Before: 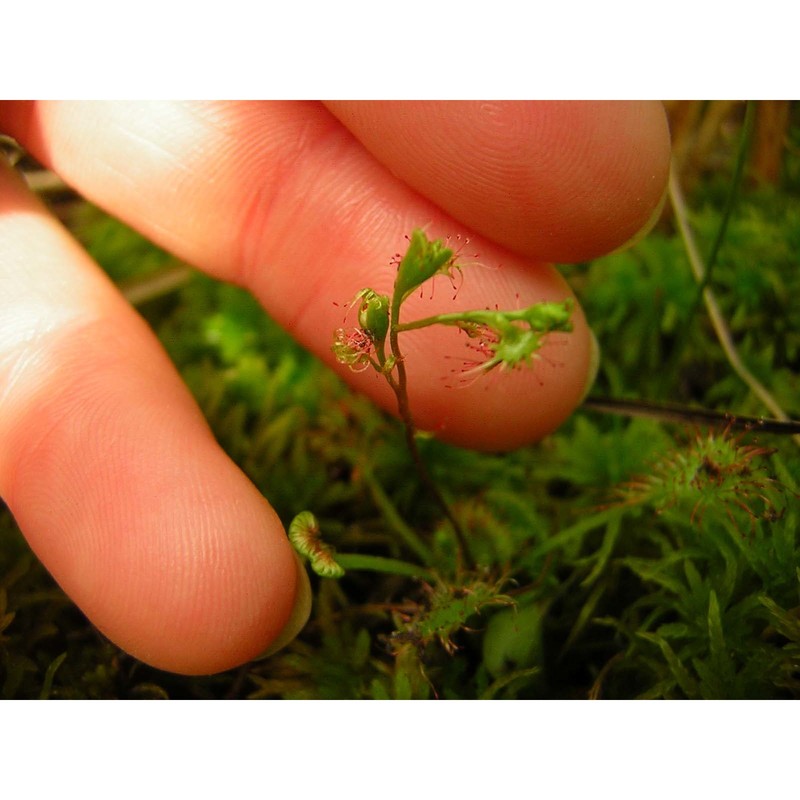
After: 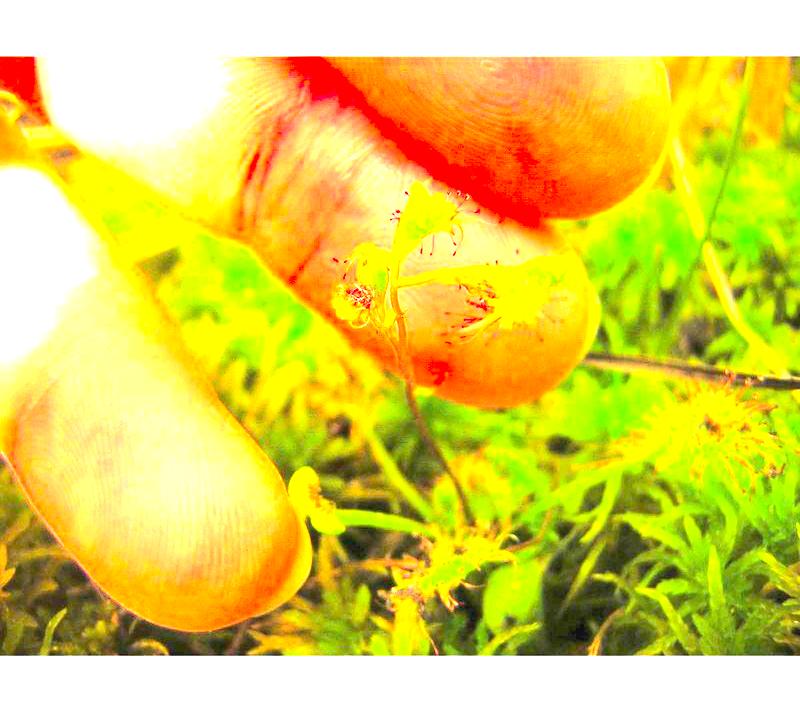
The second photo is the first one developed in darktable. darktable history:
contrast brightness saturation: contrast 0.197, brightness 0.158, saturation 0.221
exposure: black level correction 0, exposure 3.997 EV, compensate highlight preservation false
crop and rotate: top 5.558%, bottom 5.868%
